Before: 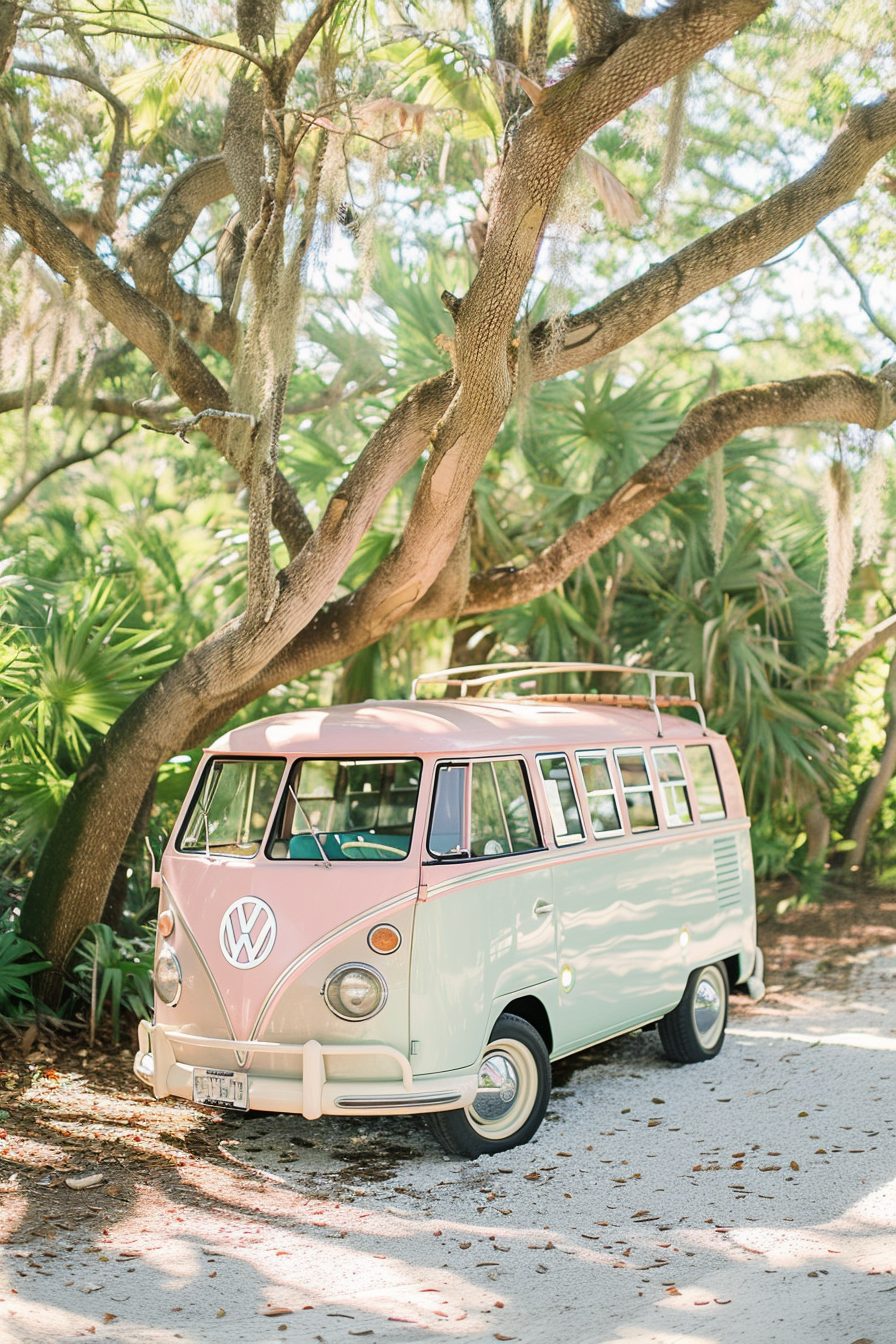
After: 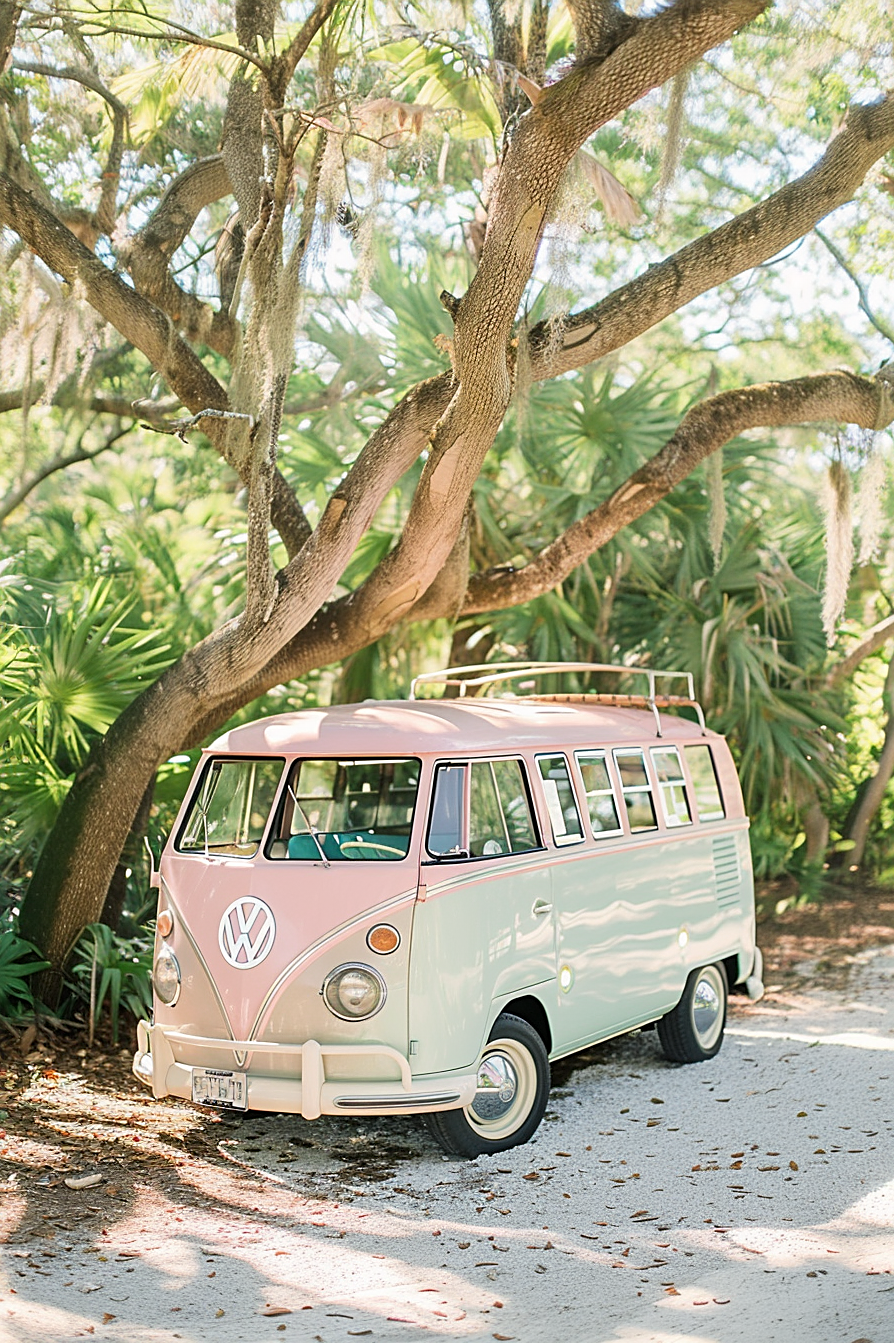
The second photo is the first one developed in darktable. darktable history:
sharpen: on, module defaults
crop and rotate: left 0.126%
